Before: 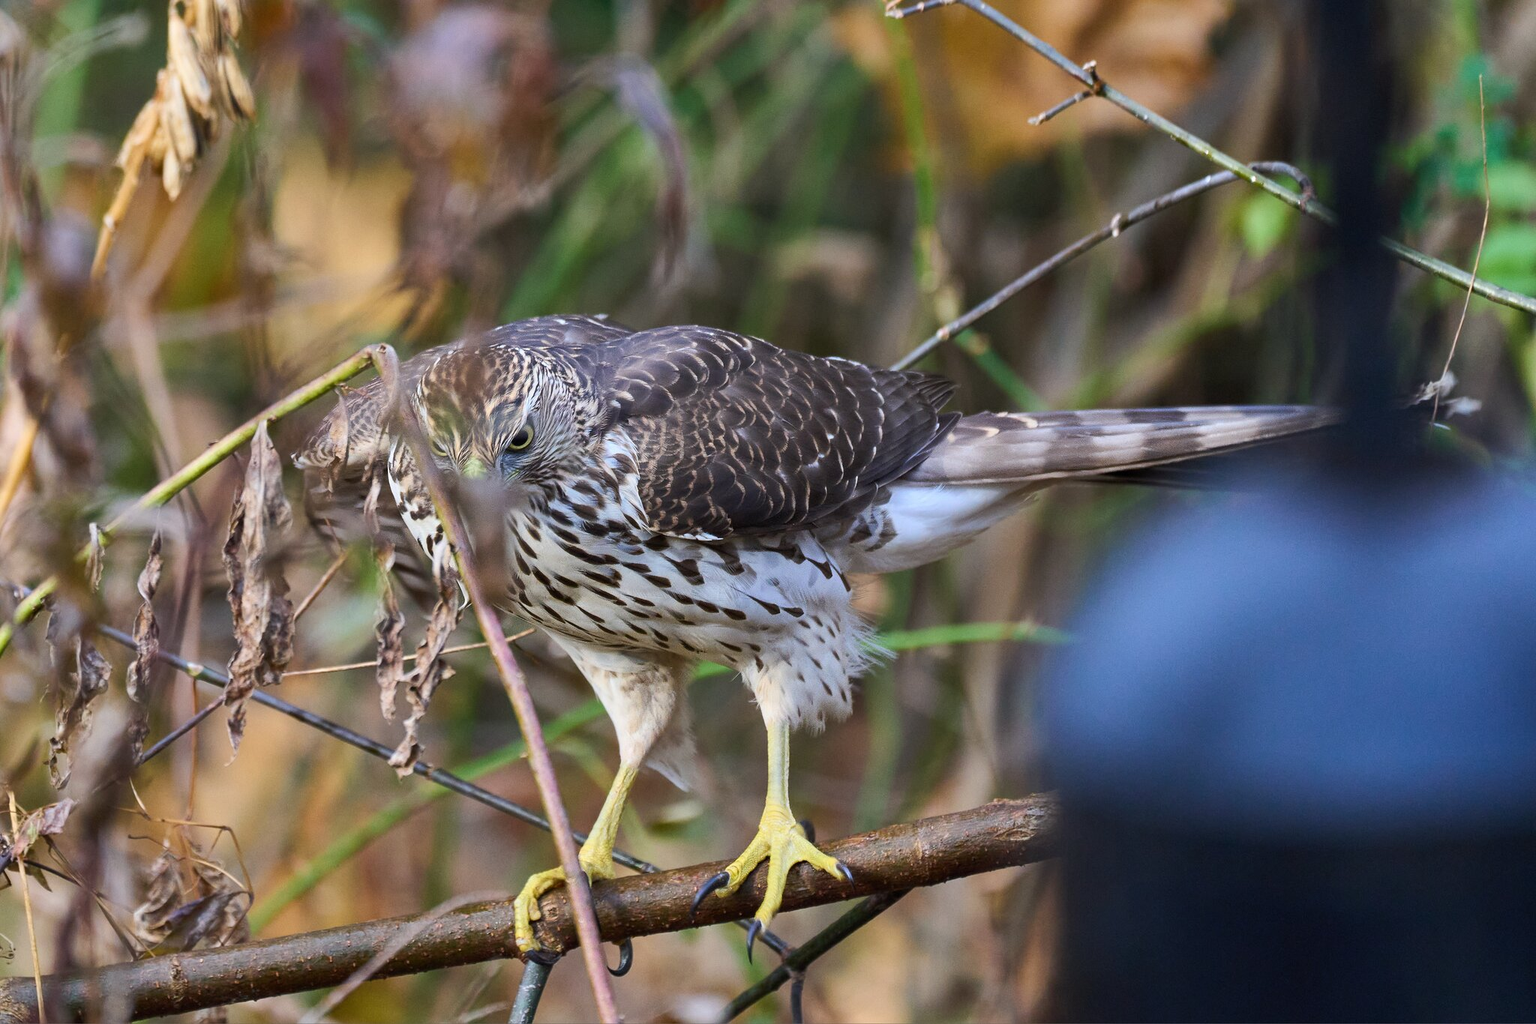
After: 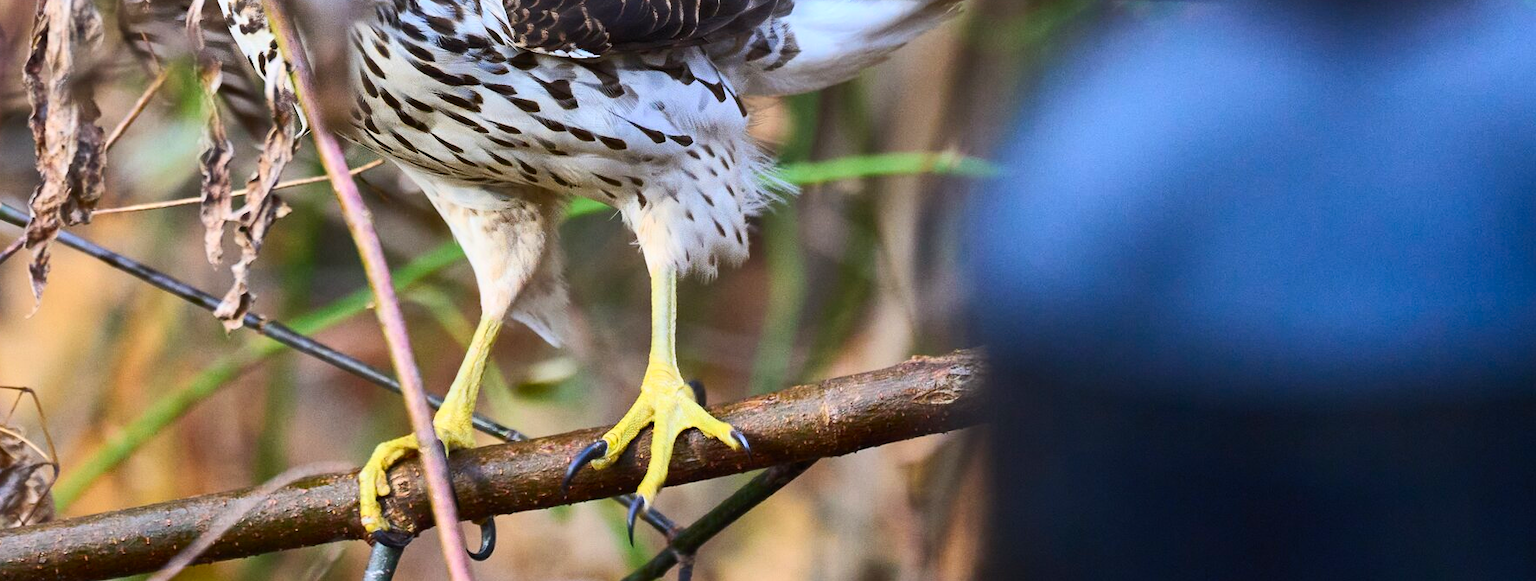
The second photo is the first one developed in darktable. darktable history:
crop and rotate: left 13.232%, top 47.914%, bottom 2.762%
contrast brightness saturation: contrast 0.226, brightness 0.102, saturation 0.288
